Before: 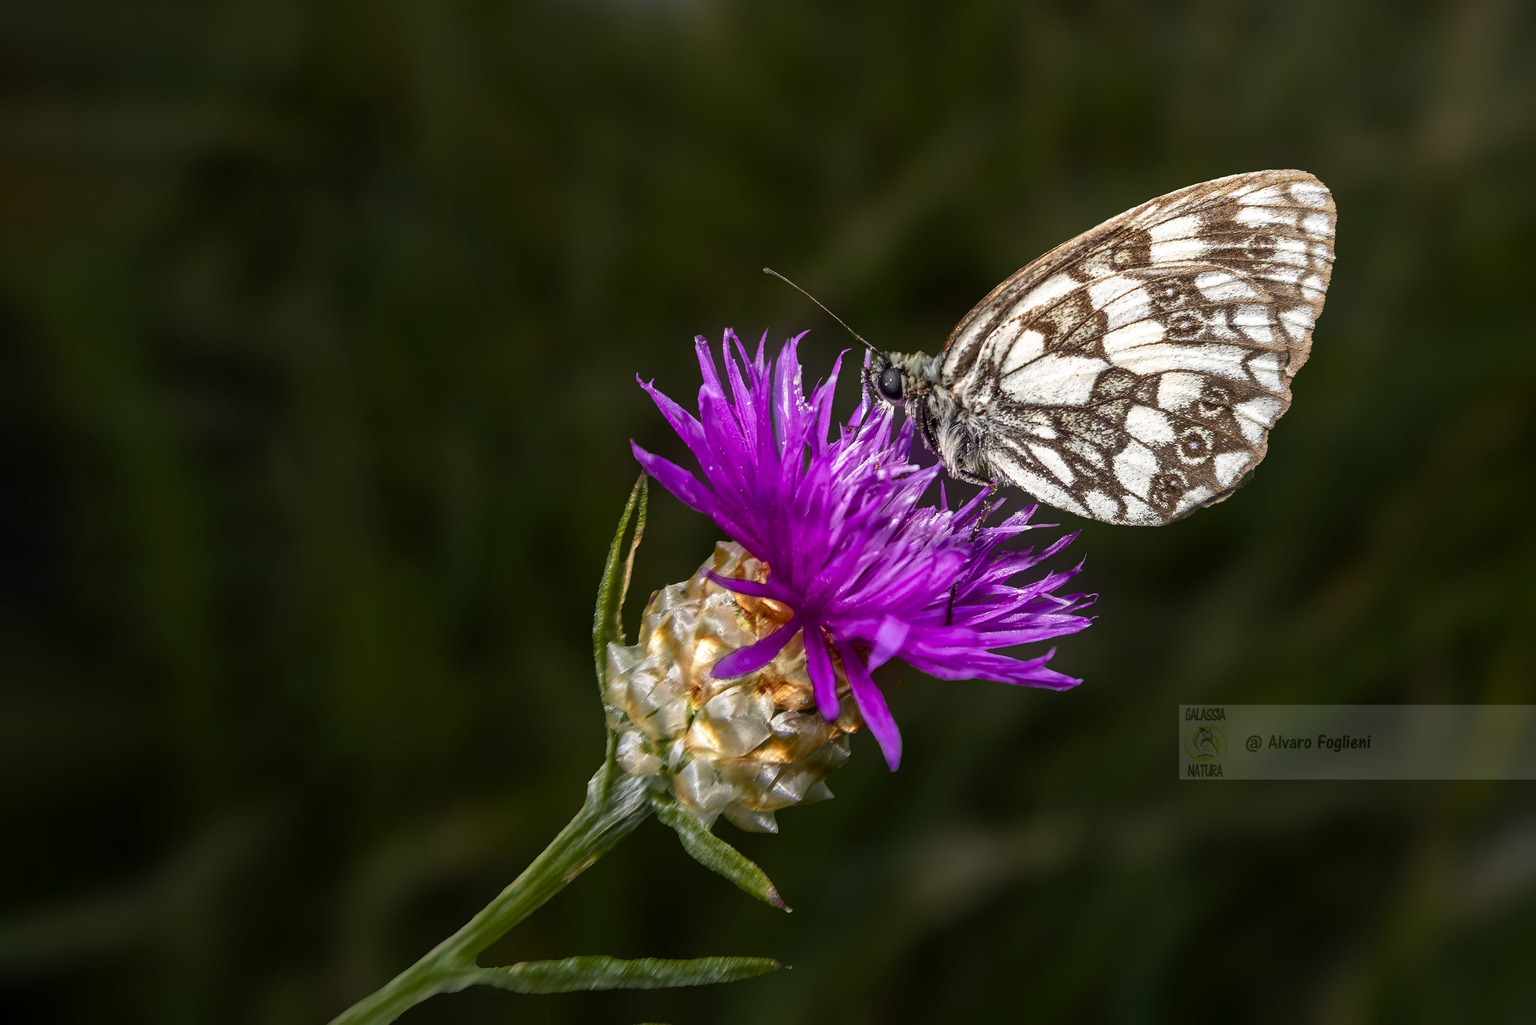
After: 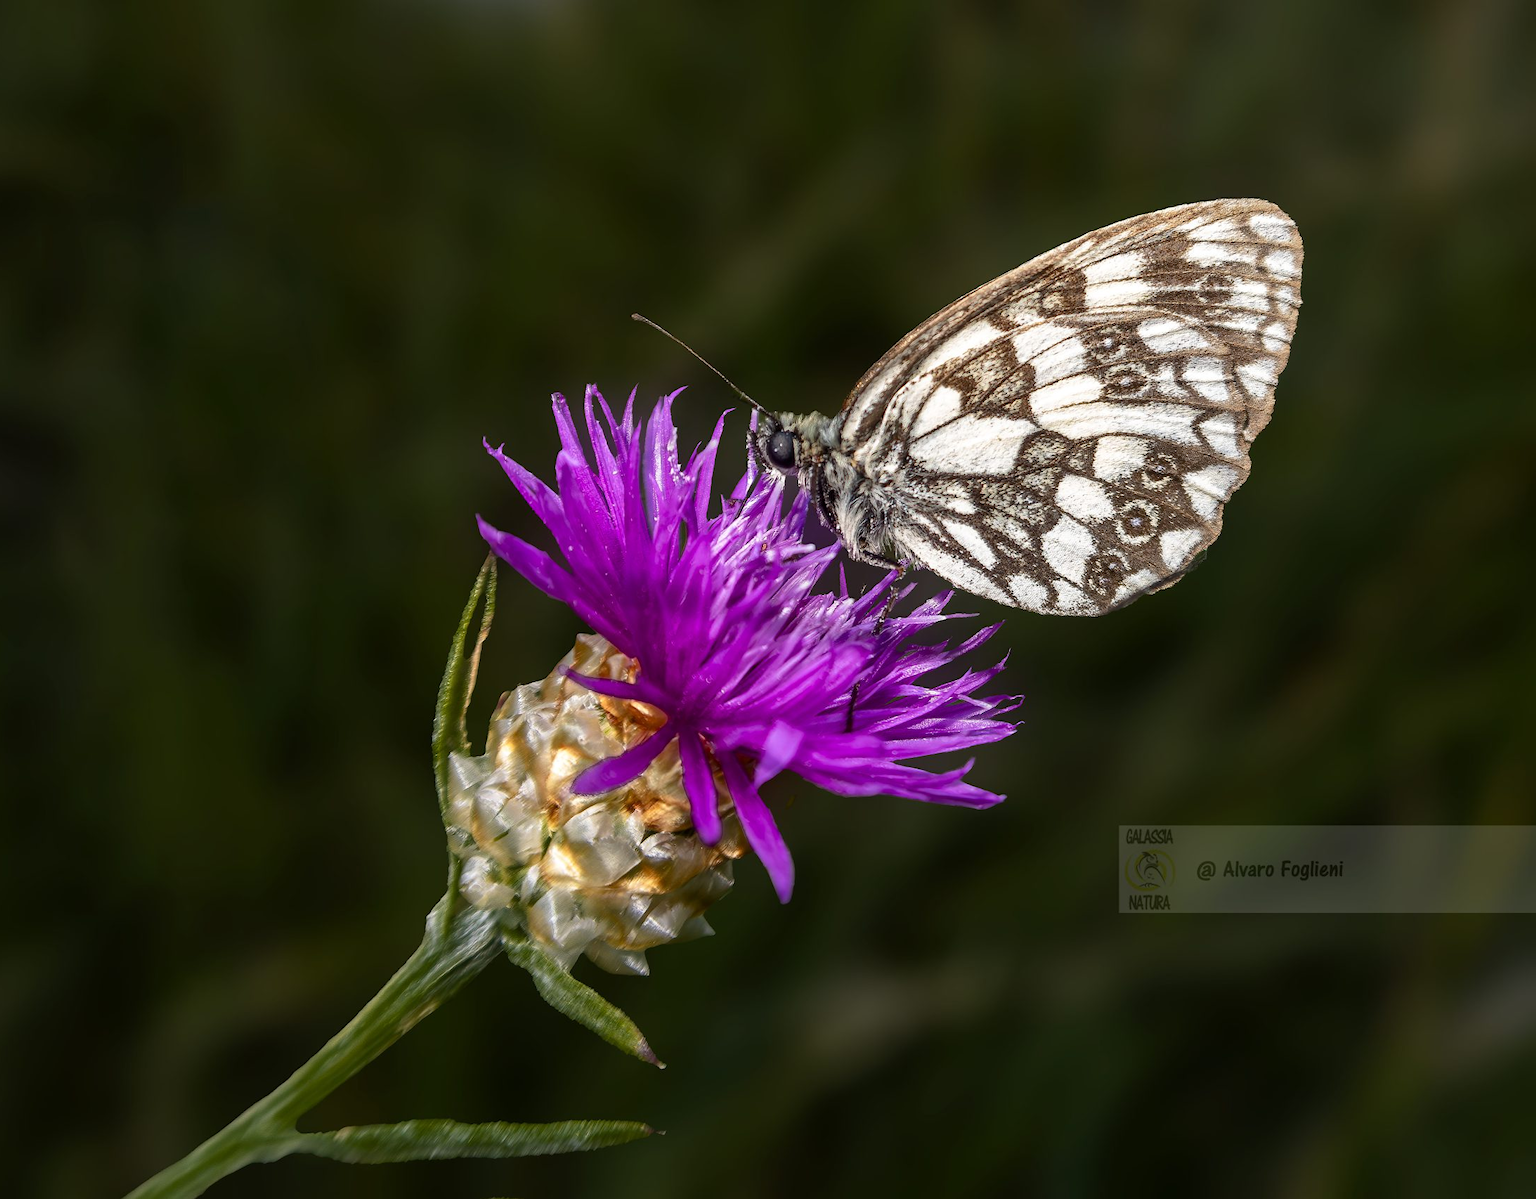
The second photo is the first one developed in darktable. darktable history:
crop and rotate: left 14.609%
